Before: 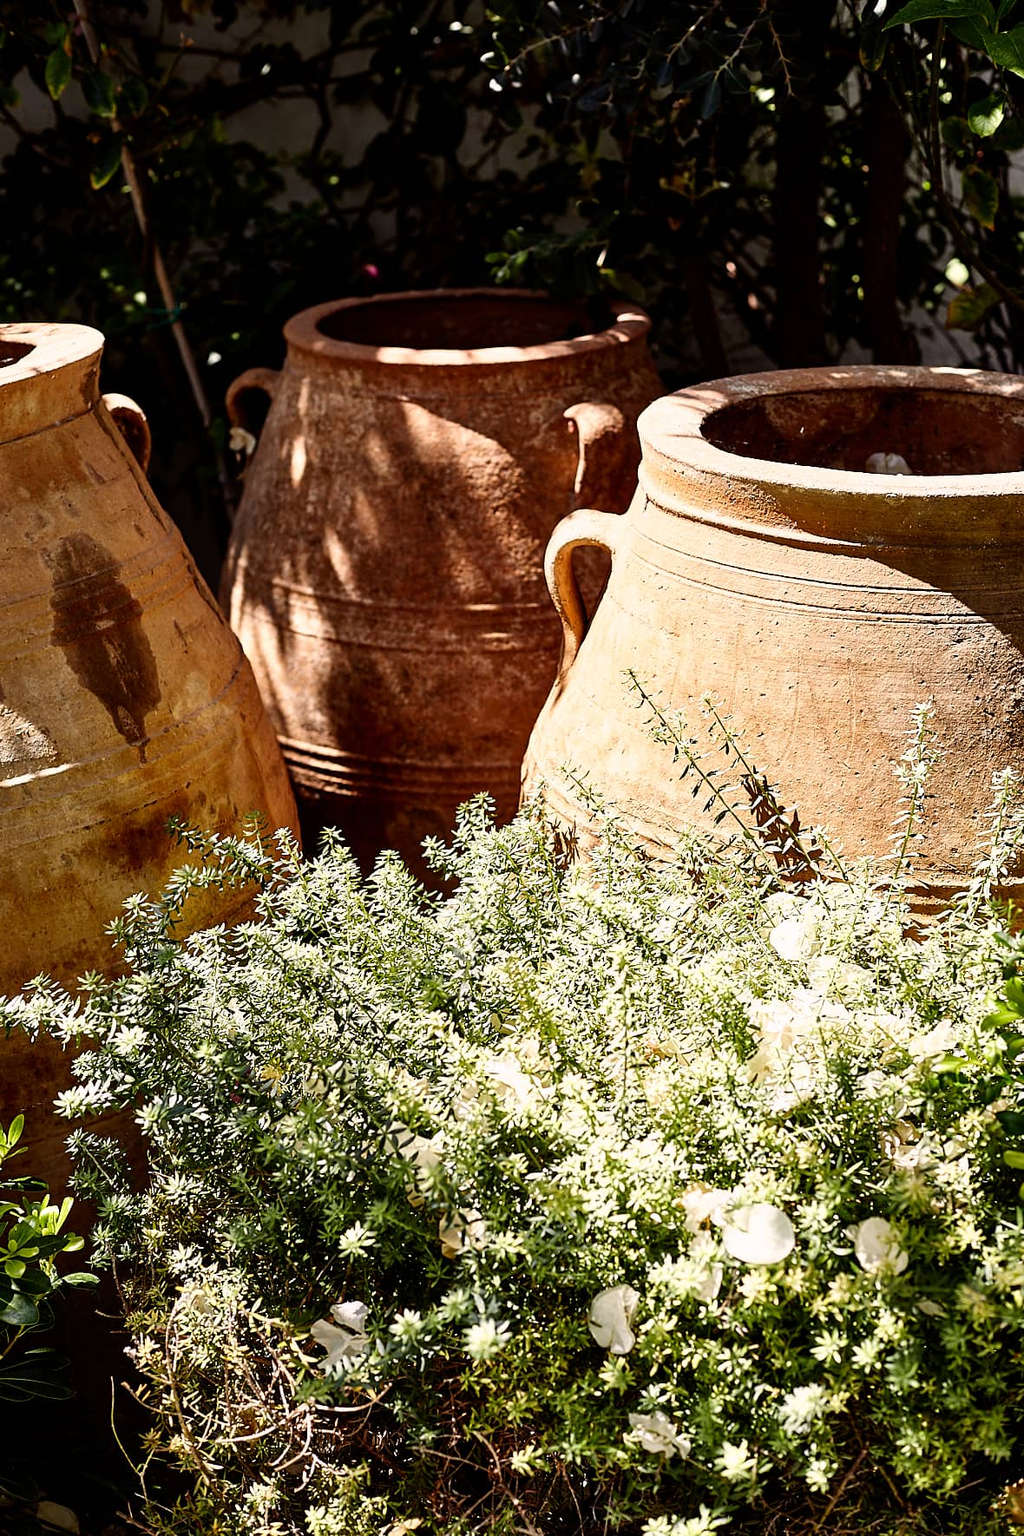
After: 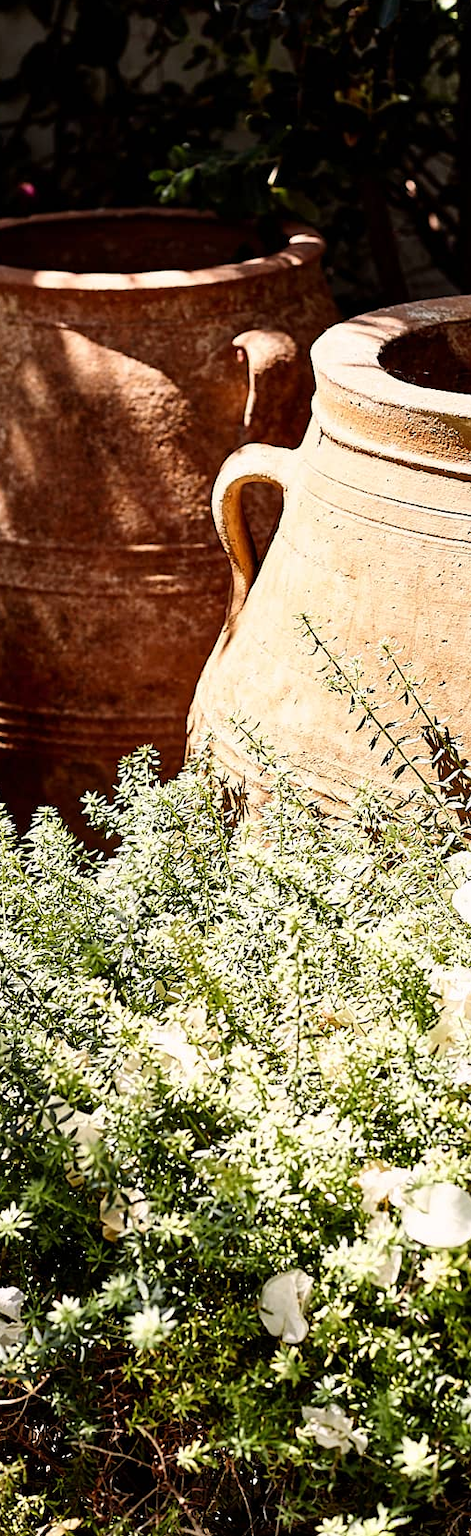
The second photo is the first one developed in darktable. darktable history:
crop: left 33.788%, top 6.059%, right 22.986%
